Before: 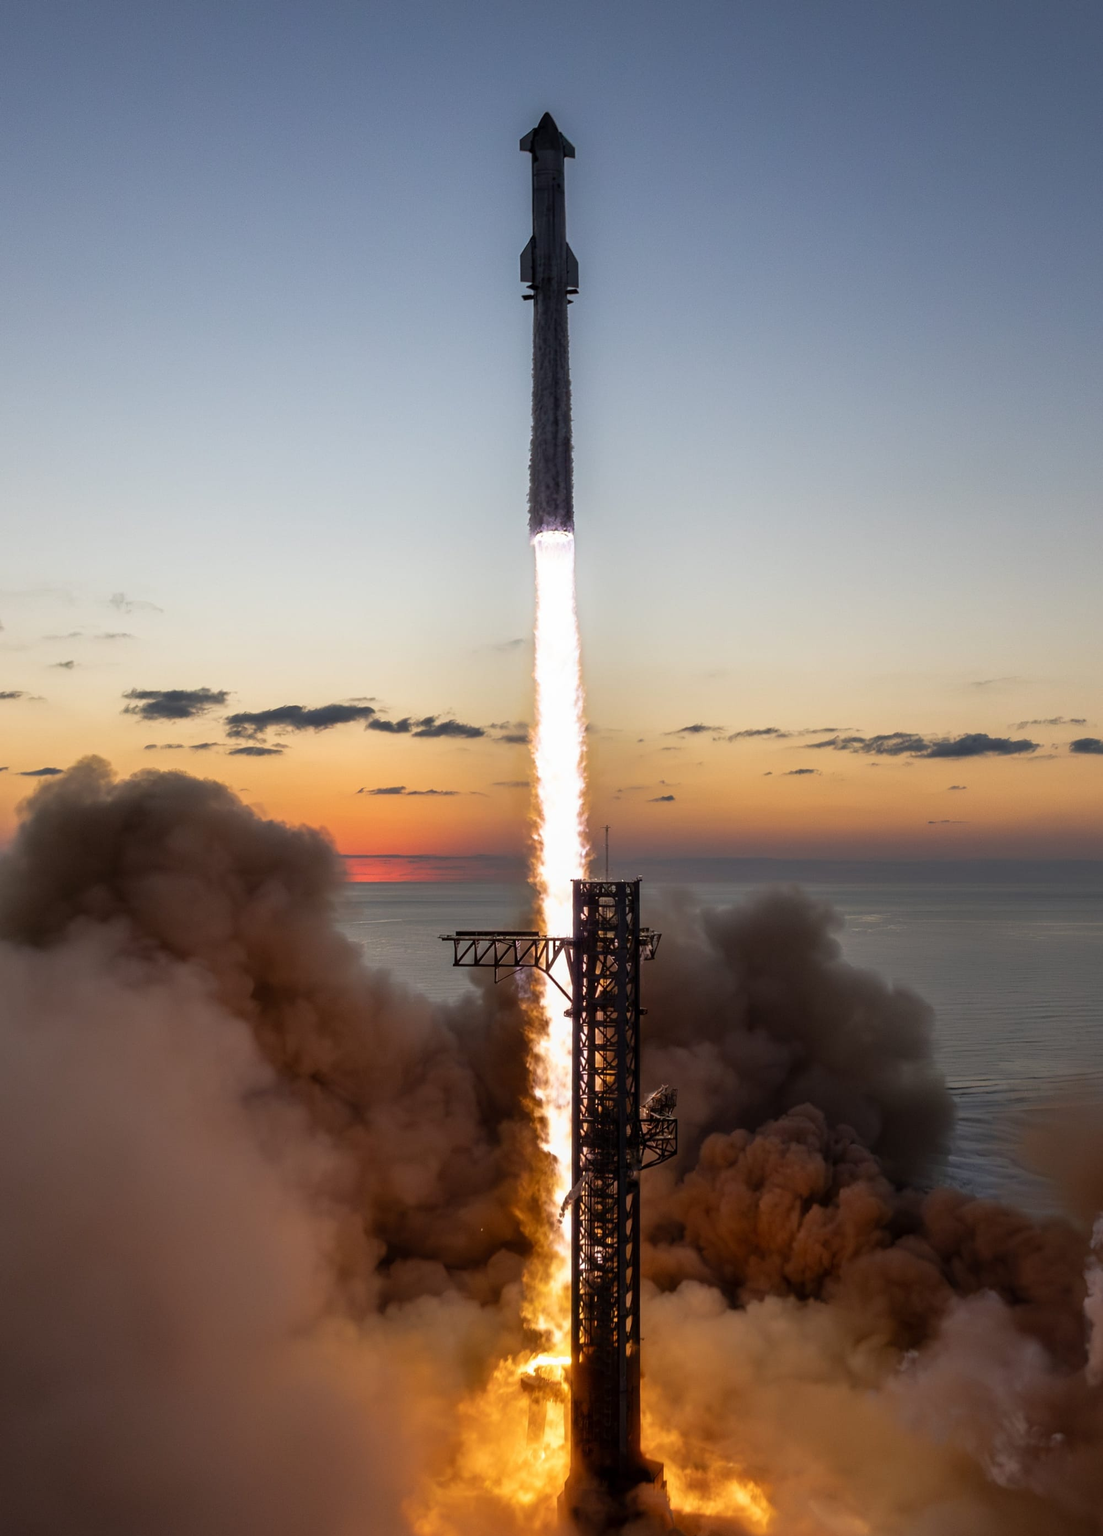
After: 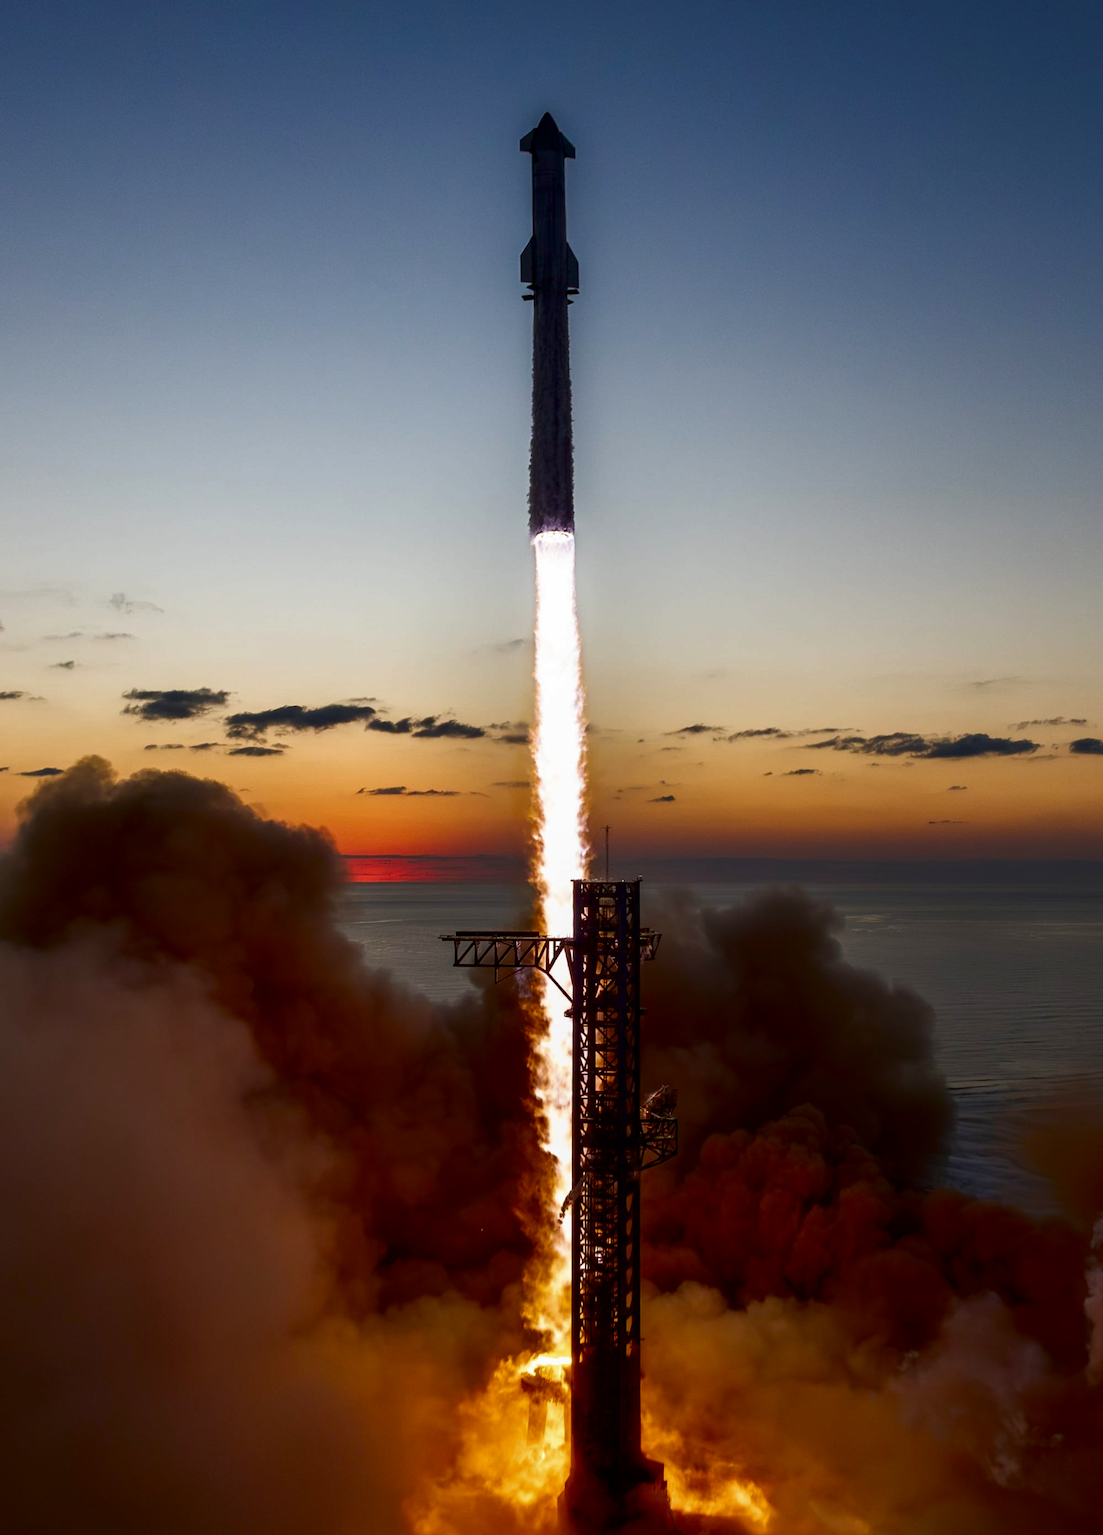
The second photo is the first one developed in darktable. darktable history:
color balance rgb: linear chroma grading › global chroma 9.003%, perceptual saturation grading › global saturation 0.906%, perceptual saturation grading › highlights -15.186%, perceptual saturation grading › shadows 25.86%
contrast brightness saturation: contrast 0.095, brightness -0.265, saturation 0.135
